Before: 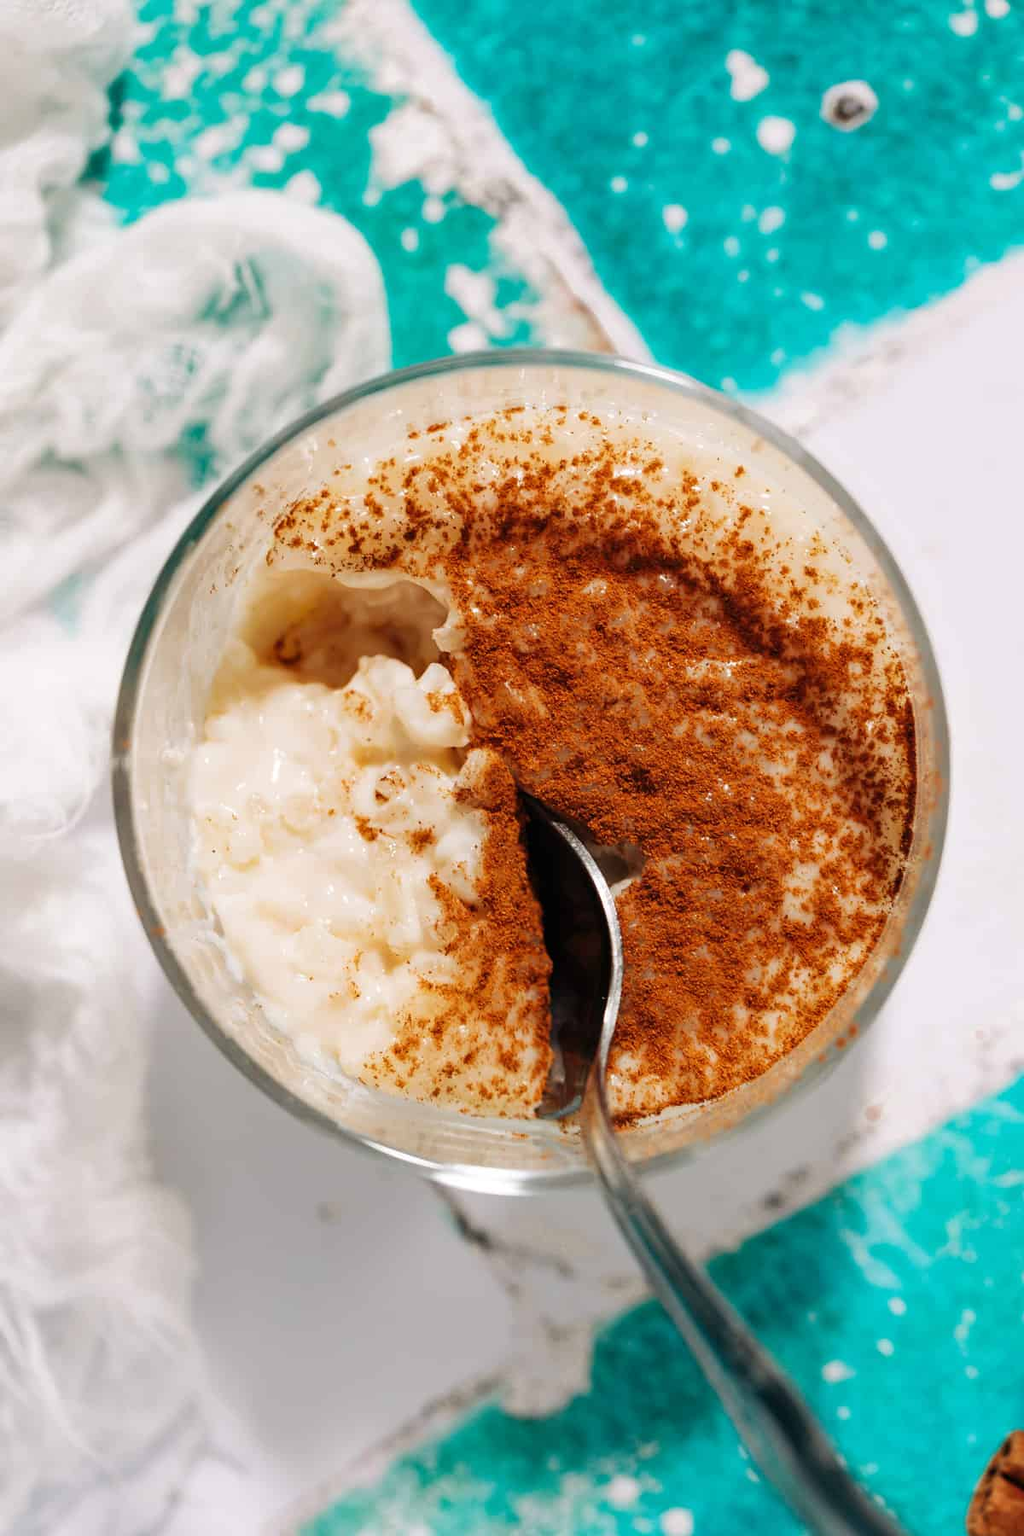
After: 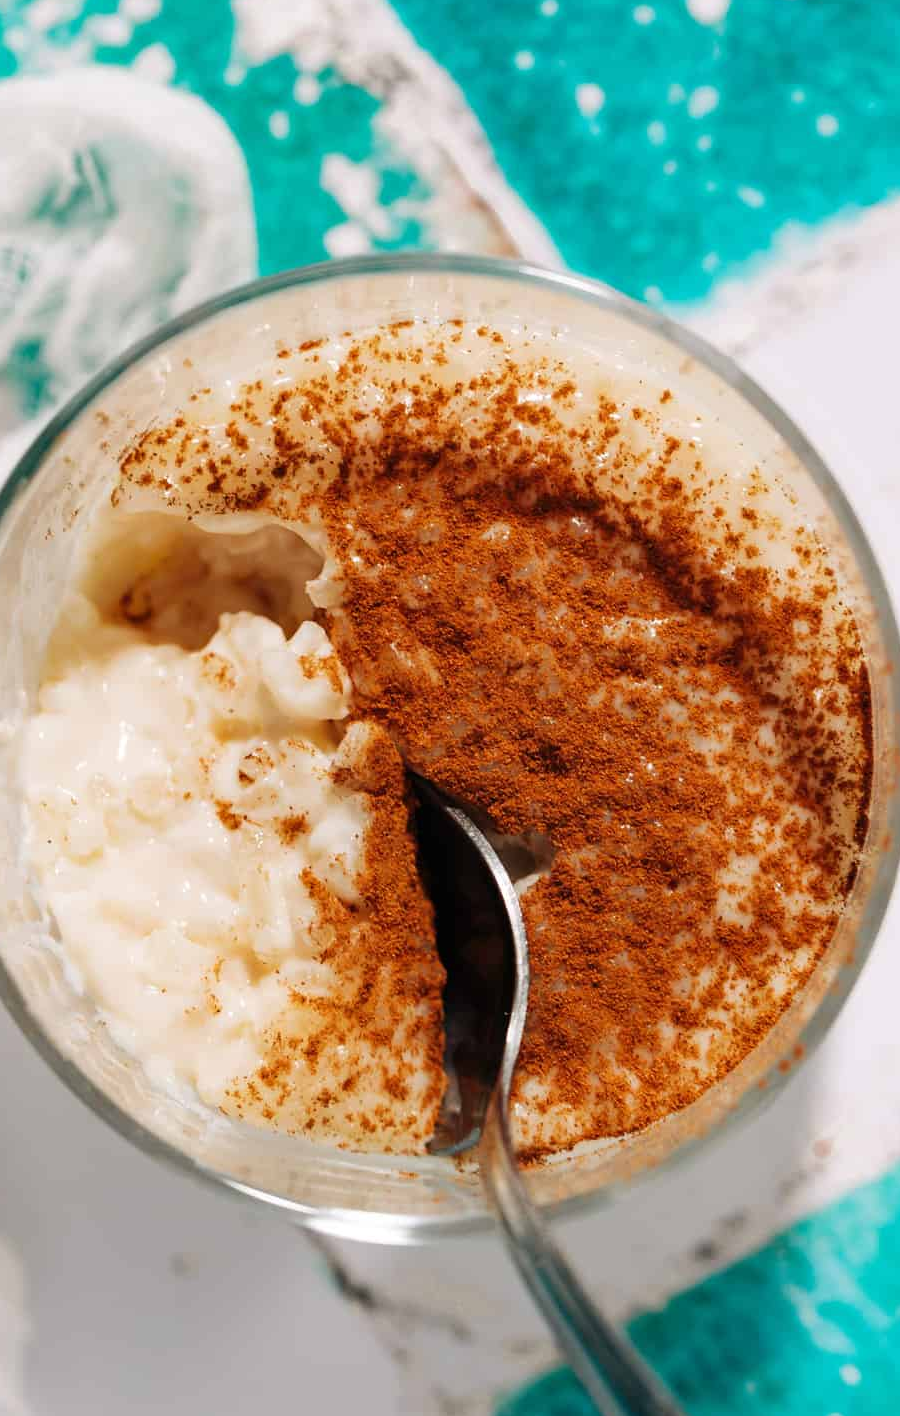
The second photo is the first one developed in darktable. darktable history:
crop: left 16.802%, top 8.685%, right 8.125%, bottom 12.618%
